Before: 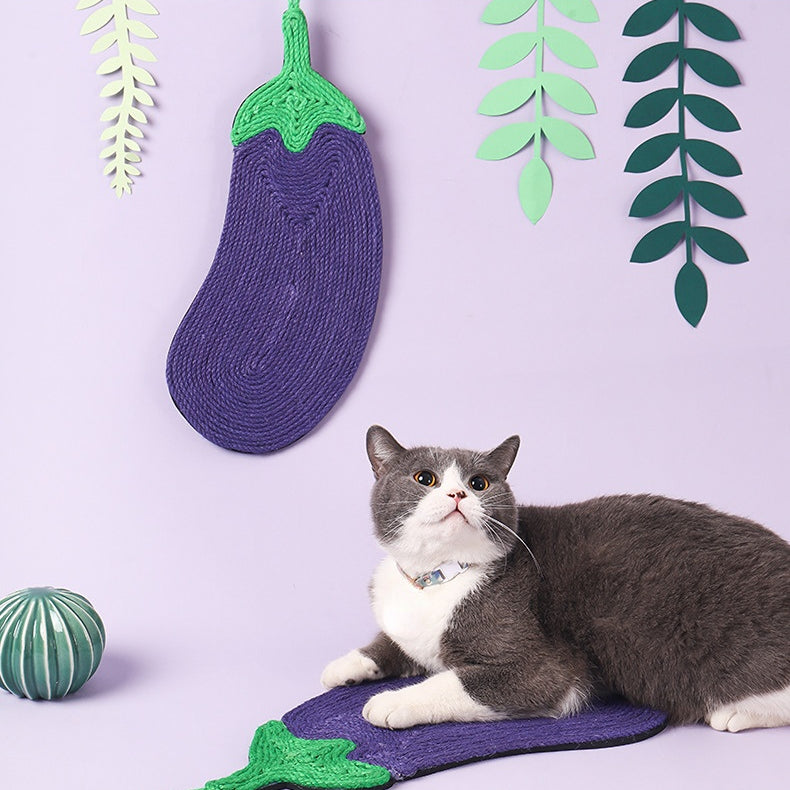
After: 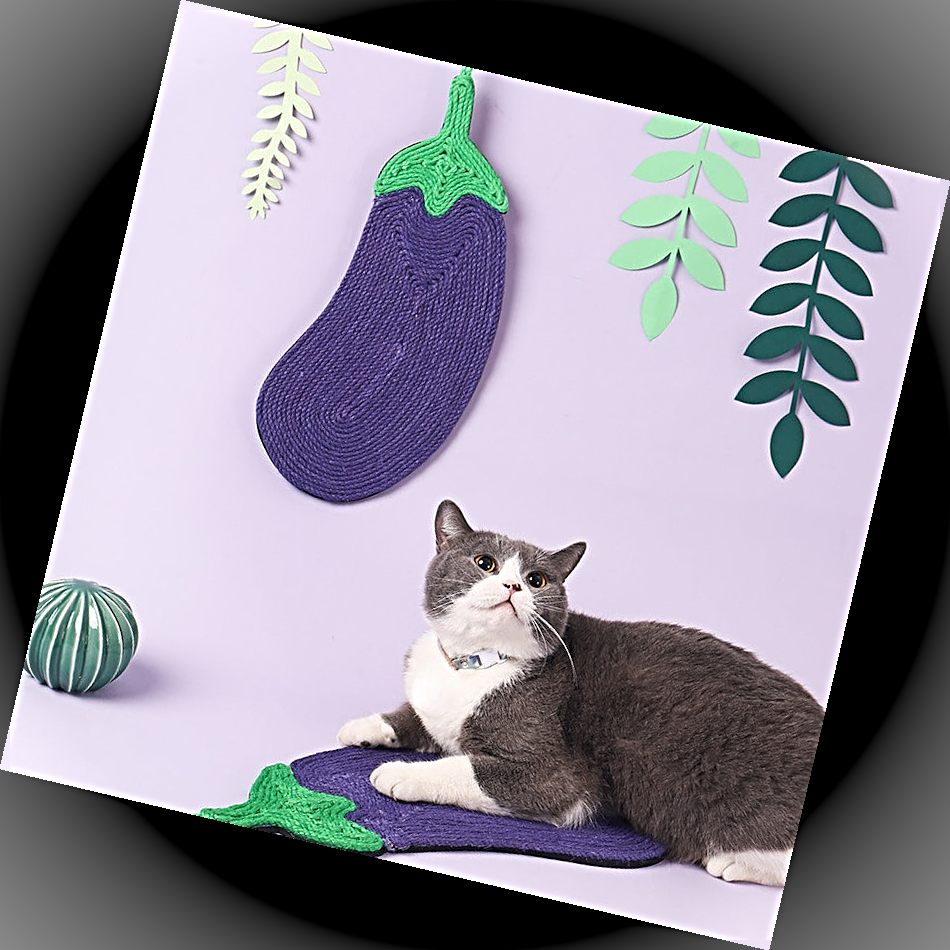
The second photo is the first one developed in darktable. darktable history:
rotate and perspective: rotation 13.27°, automatic cropping off
sharpen: radius 4
vignetting: fall-off start 100%, brightness 0.3, saturation 0
